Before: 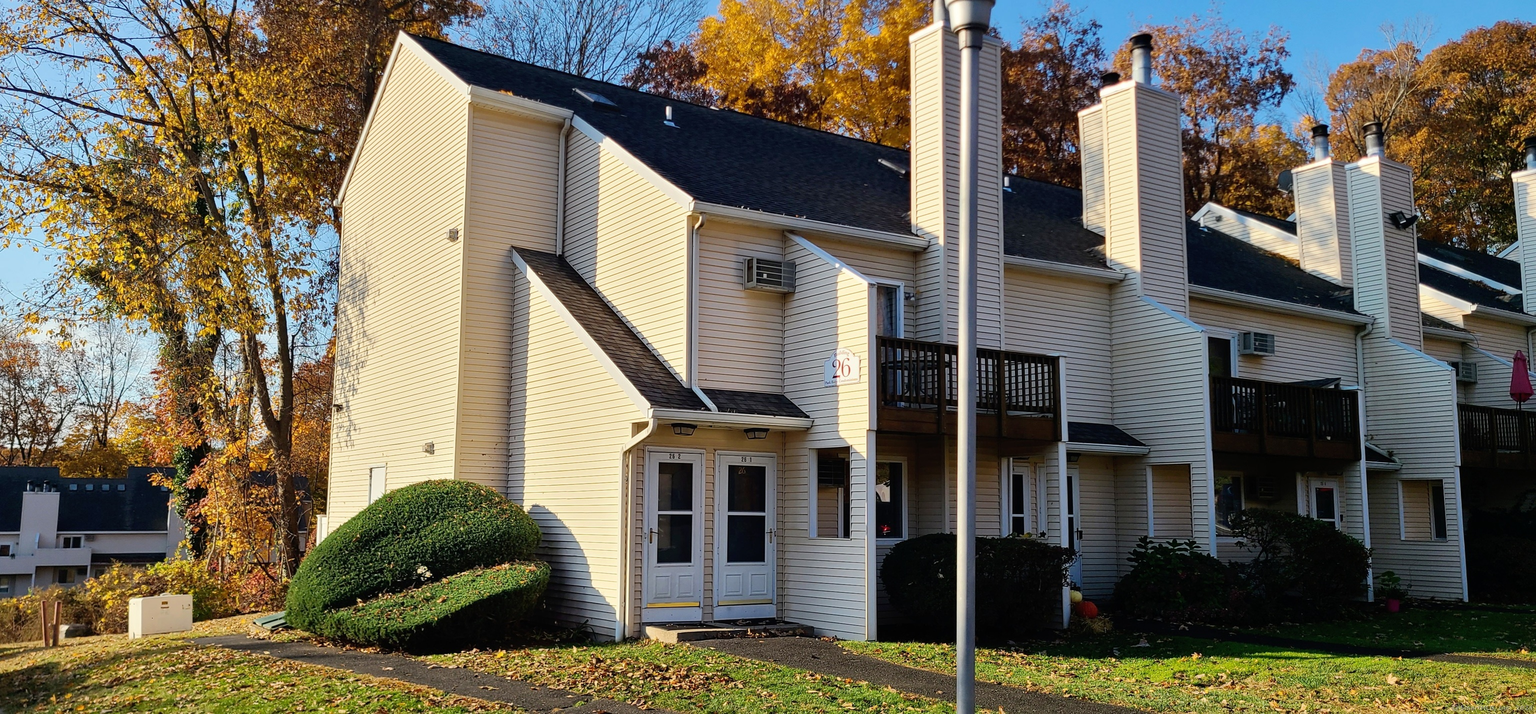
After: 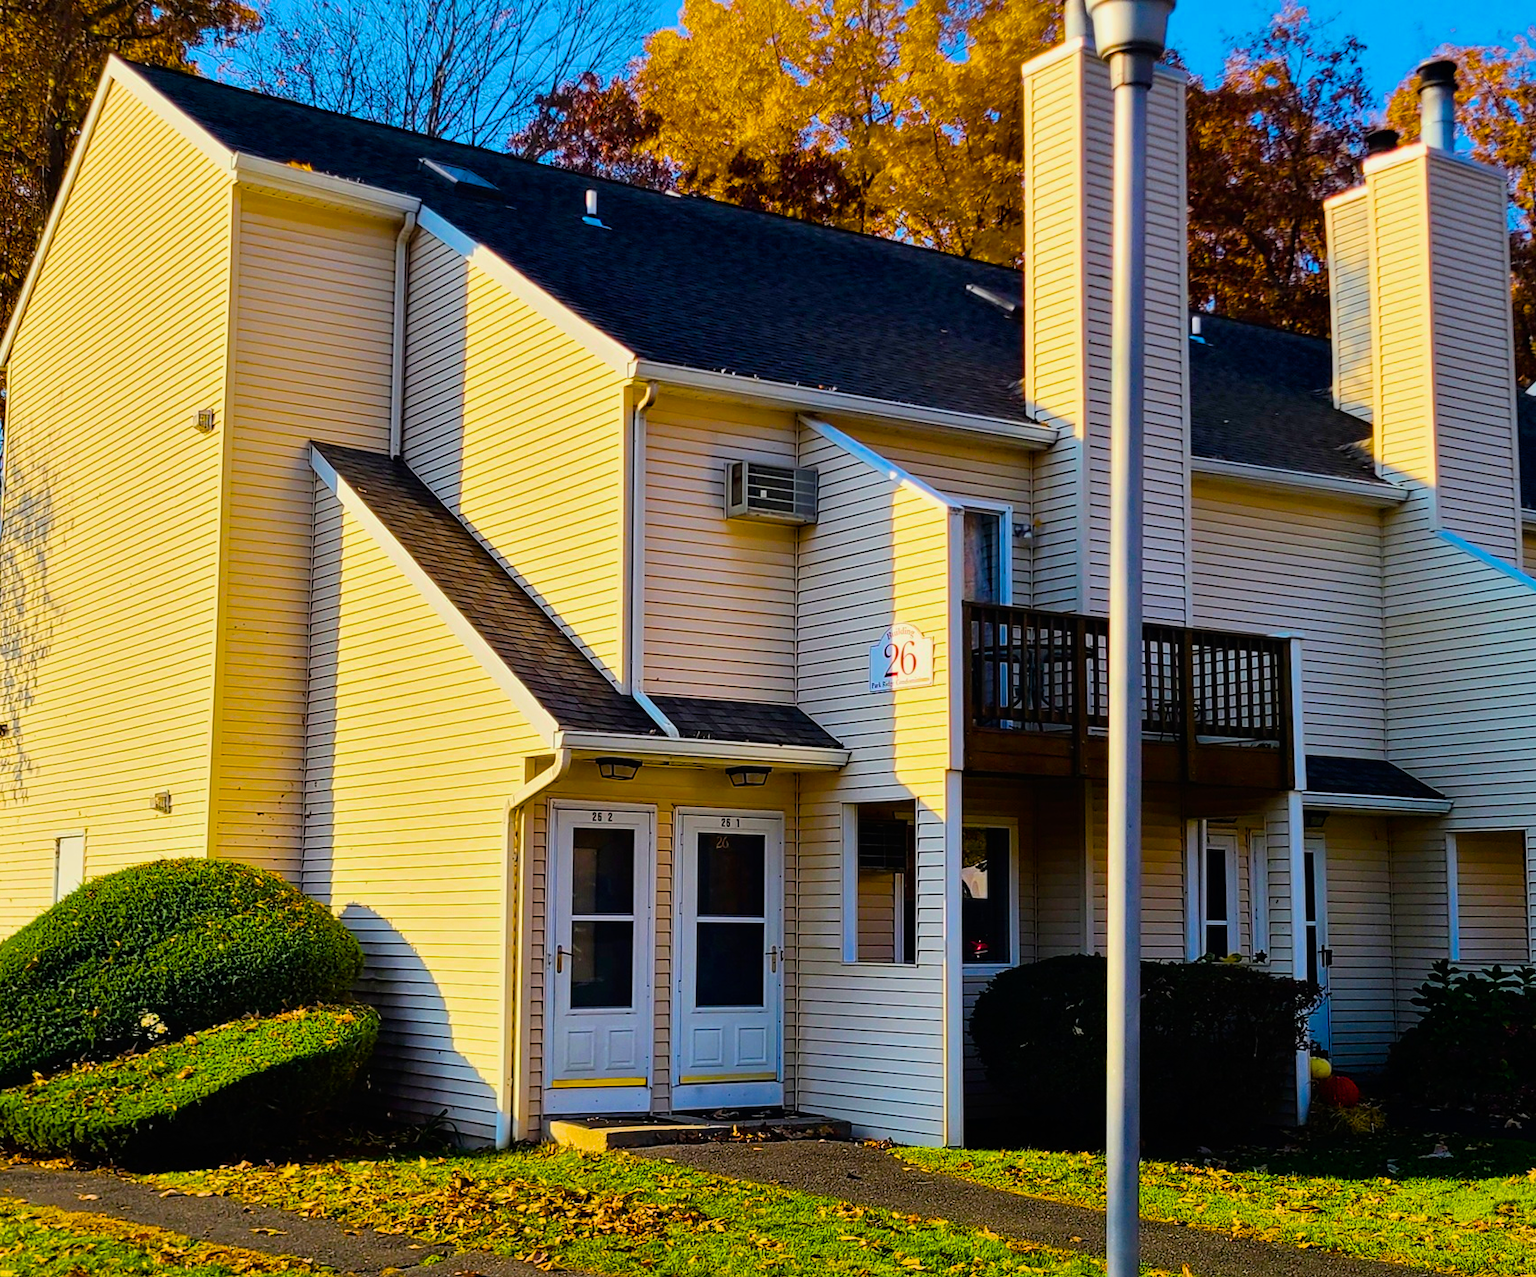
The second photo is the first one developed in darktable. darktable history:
color balance rgb: highlights gain › luminance 10.076%, perceptual saturation grading › global saturation 66.295%, perceptual saturation grading › highlights 49.627%, perceptual saturation grading › shadows 29.897%, global vibrance 20%
filmic rgb: black relative exposure -11.3 EV, white relative exposure 3.22 EV, threshold 2.99 EV, hardness 6.68, color science v6 (2022), iterations of high-quality reconstruction 0, enable highlight reconstruction true
crop: left 22.039%, right 22.08%, bottom 0.008%
